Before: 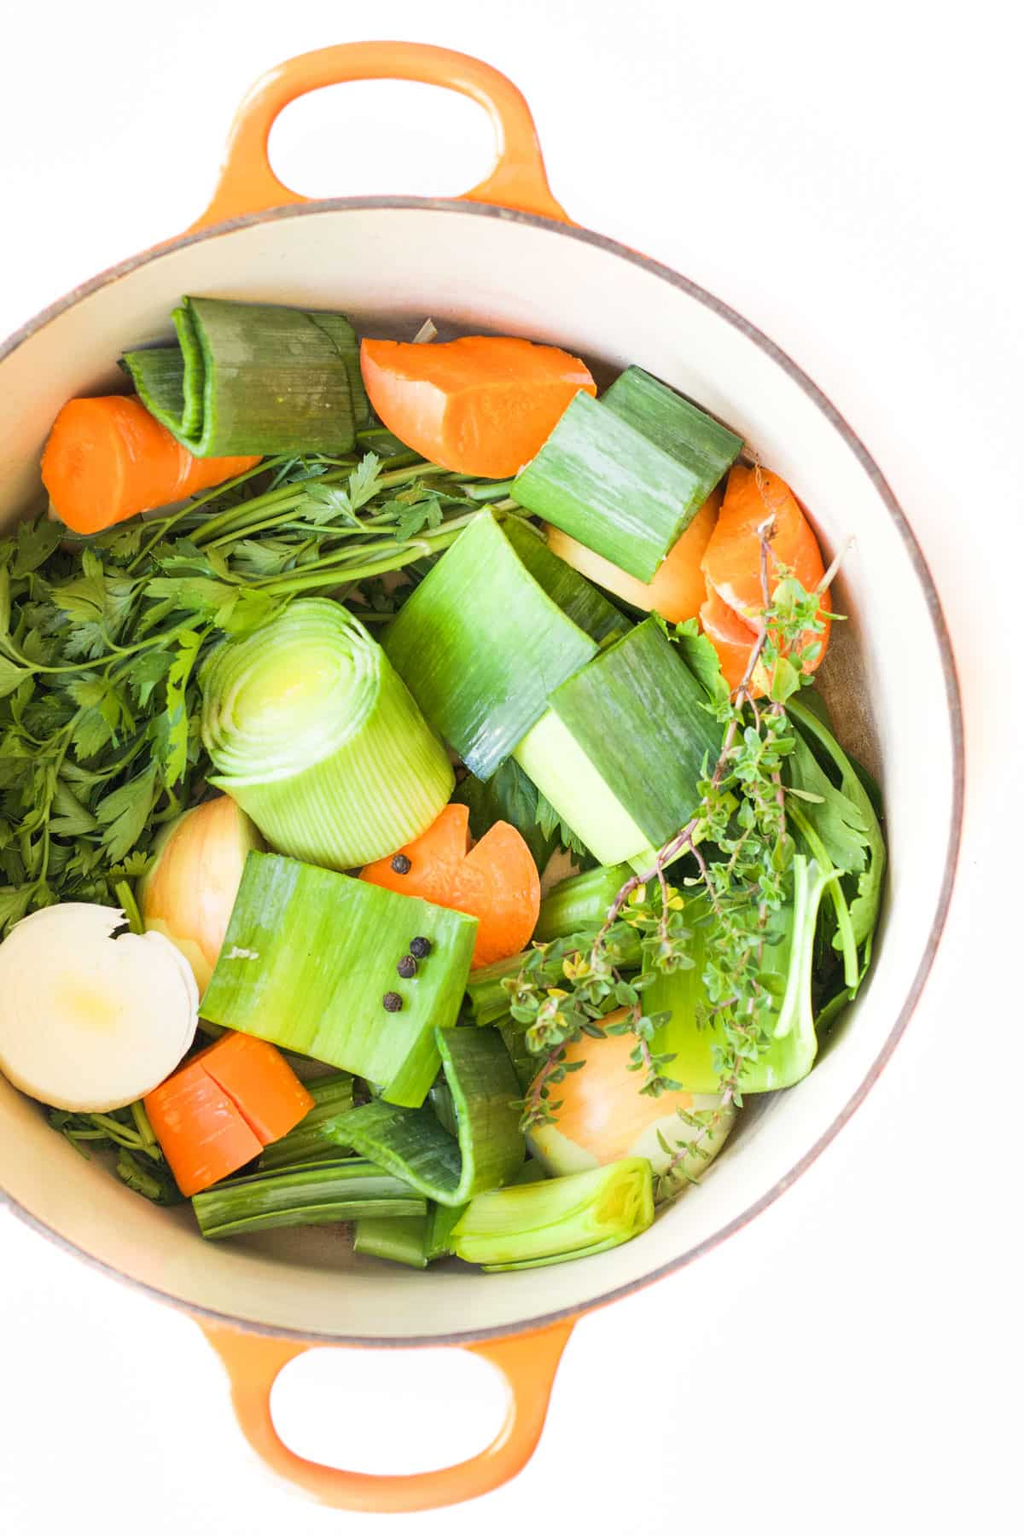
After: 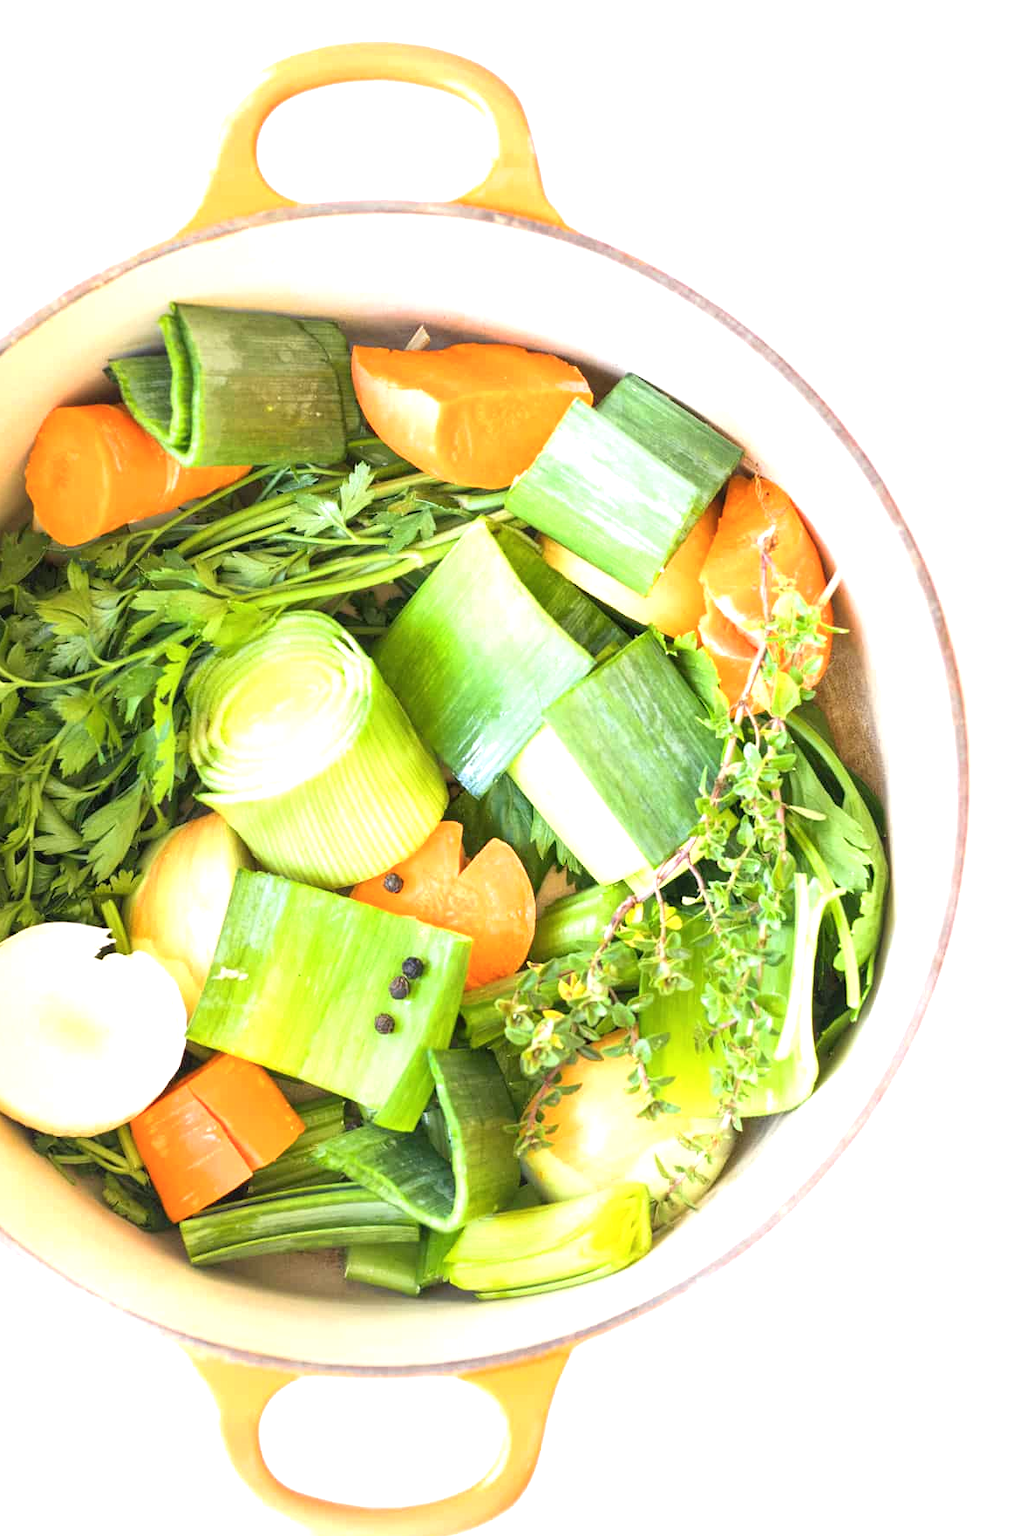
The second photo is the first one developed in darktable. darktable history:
crop: left 1.655%, right 0.276%, bottom 2.085%
color balance rgb: shadows lift › chroma 2.016%, shadows lift › hue 250.16°, perceptual saturation grading › global saturation 0.289%
exposure: black level correction 0, exposure 0.695 EV, compensate highlight preservation false
